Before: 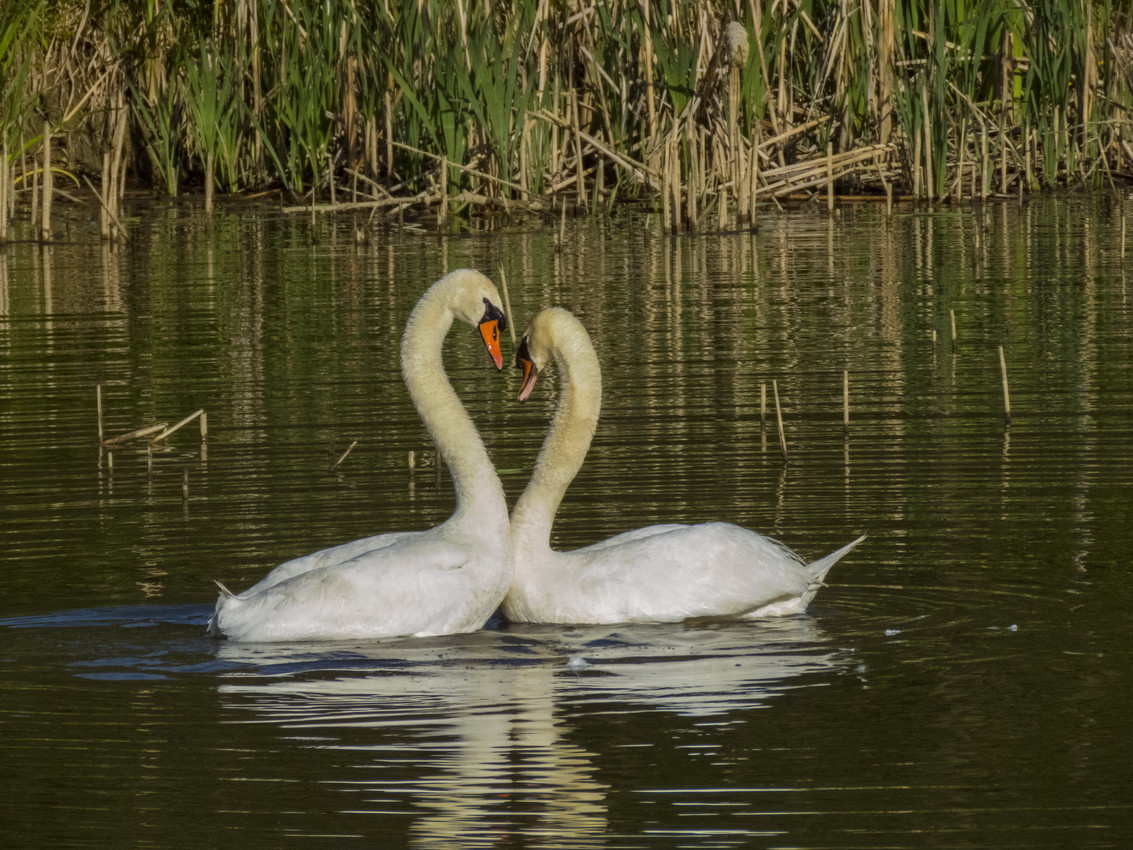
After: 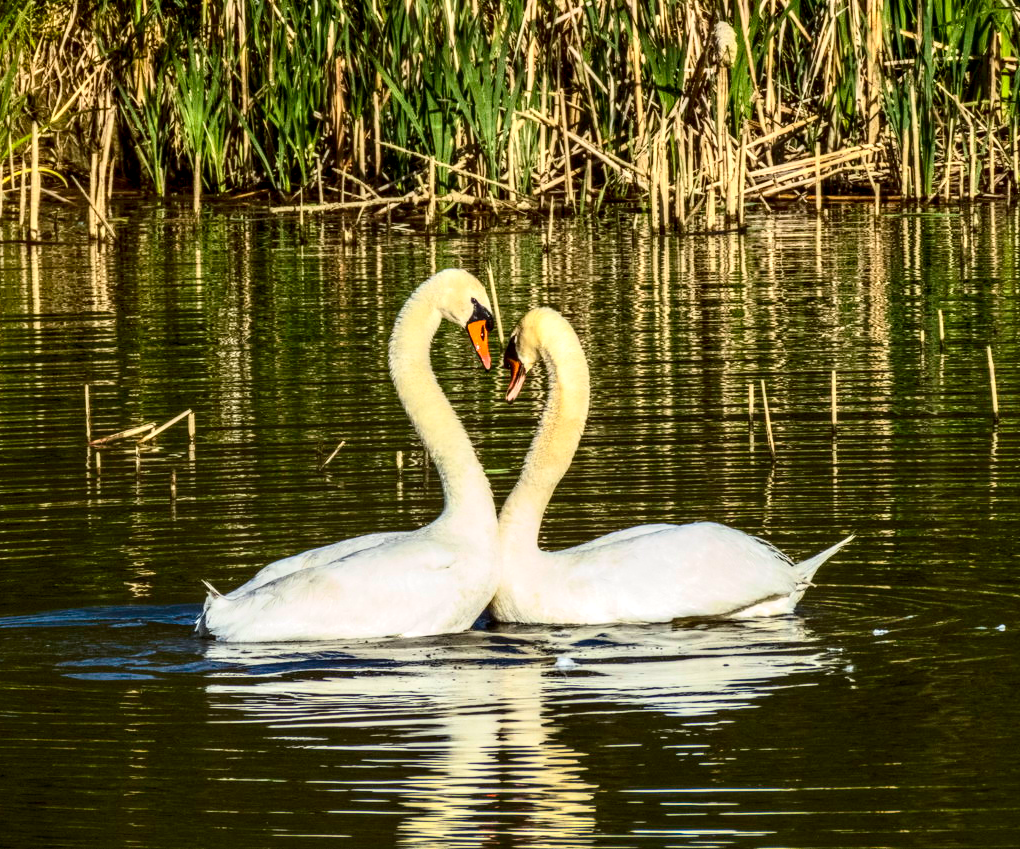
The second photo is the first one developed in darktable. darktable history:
local contrast: highlights 20%, detail 150%
exposure: exposure 0.7 EV, compensate highlight preservation false
crop and rotate: left 1.088%, right 8.807%
contrast brightness saturation: contrast 0.4, brightness 0.1, saturation 0.21
